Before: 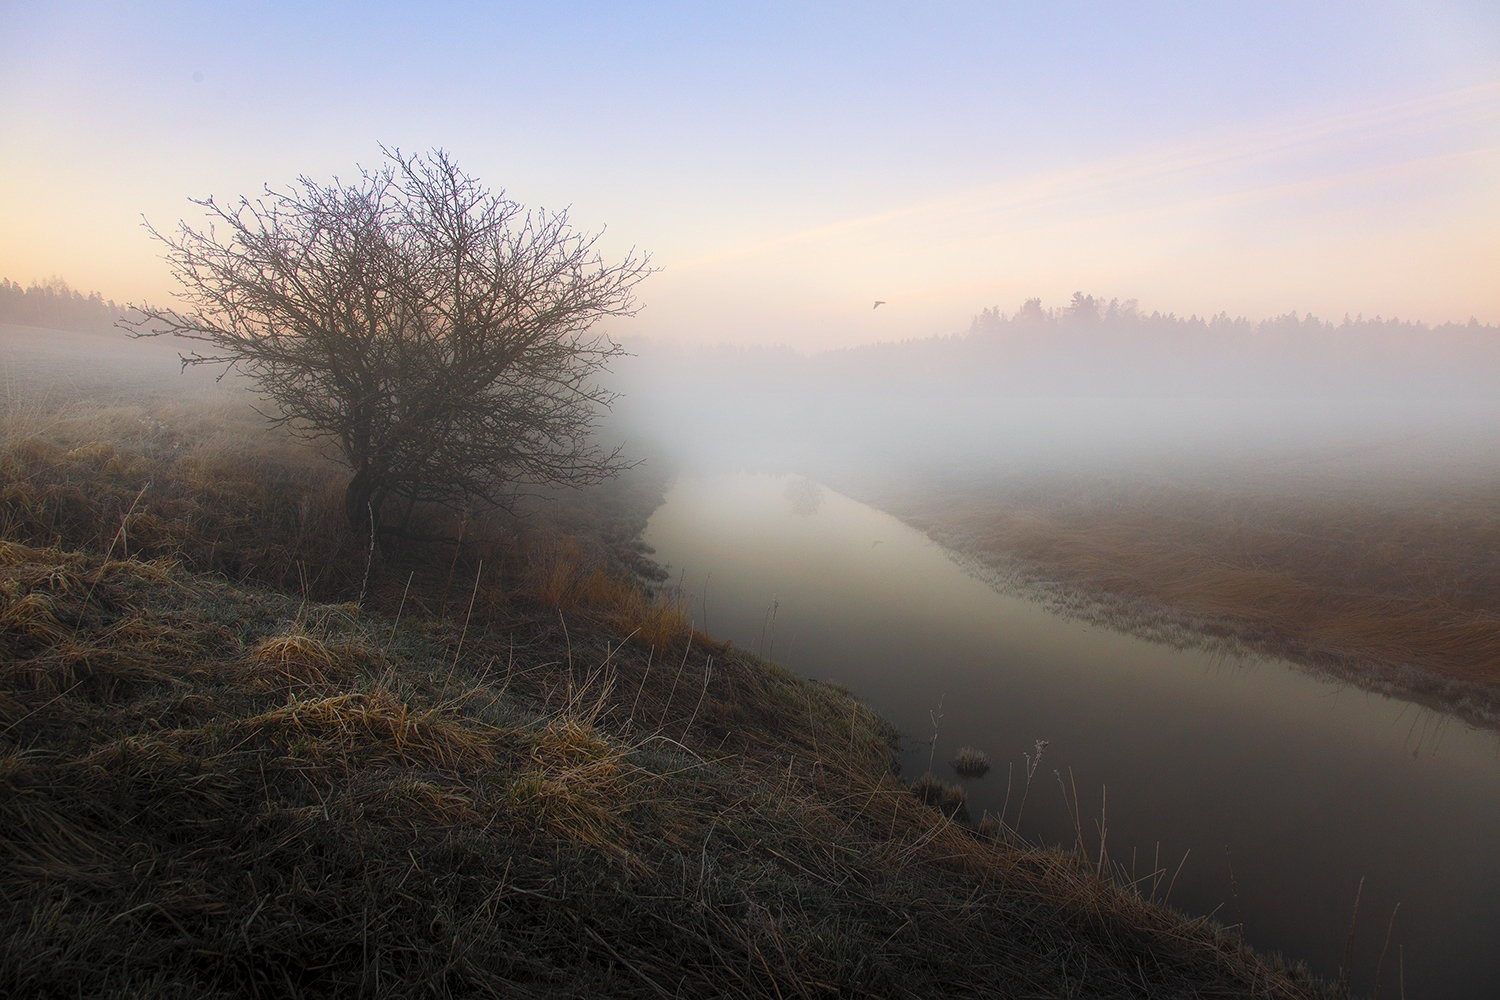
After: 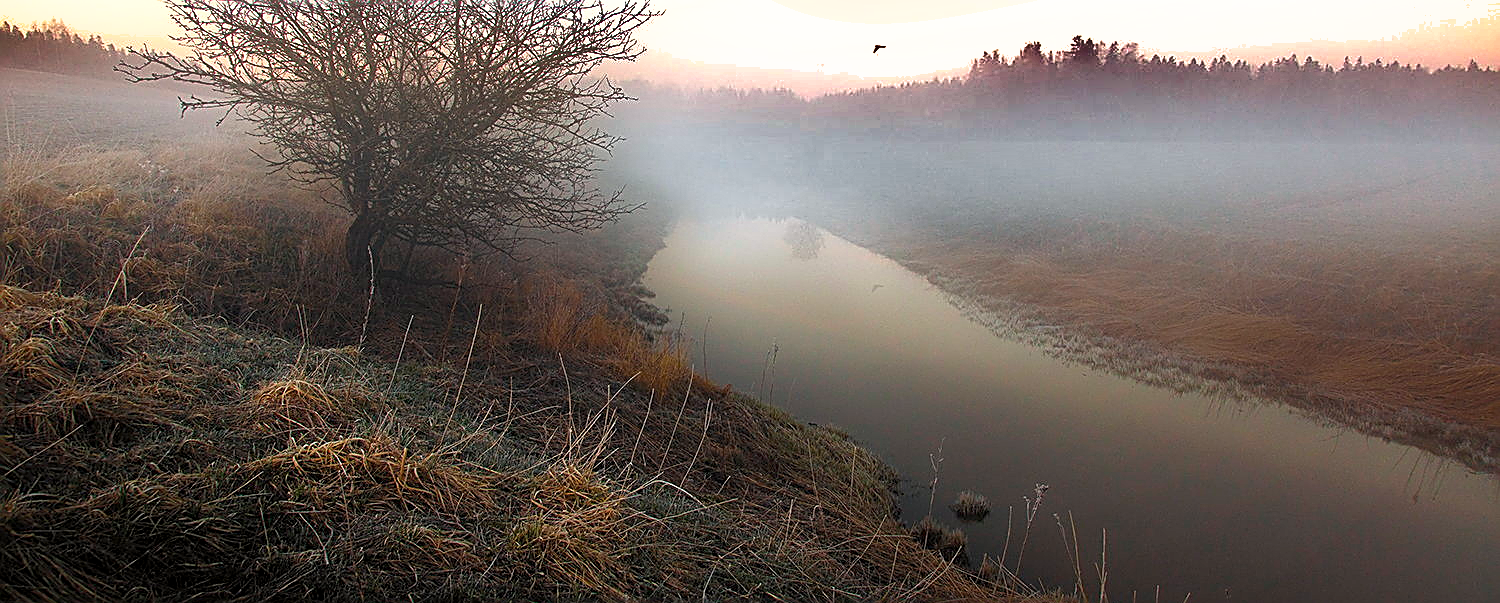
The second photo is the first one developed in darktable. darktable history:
sharpen: amount 1.008
haze removal: compatibility mode true, adaptive false
crop and rotate: top 25.606%, bottom 14.013%
exposure: black level correction 0.001, exposure 0.499 EV, compensate highlight preservation false
shadows and highlights: shadows 20.95, highlights -82.75, soften with gaussian
